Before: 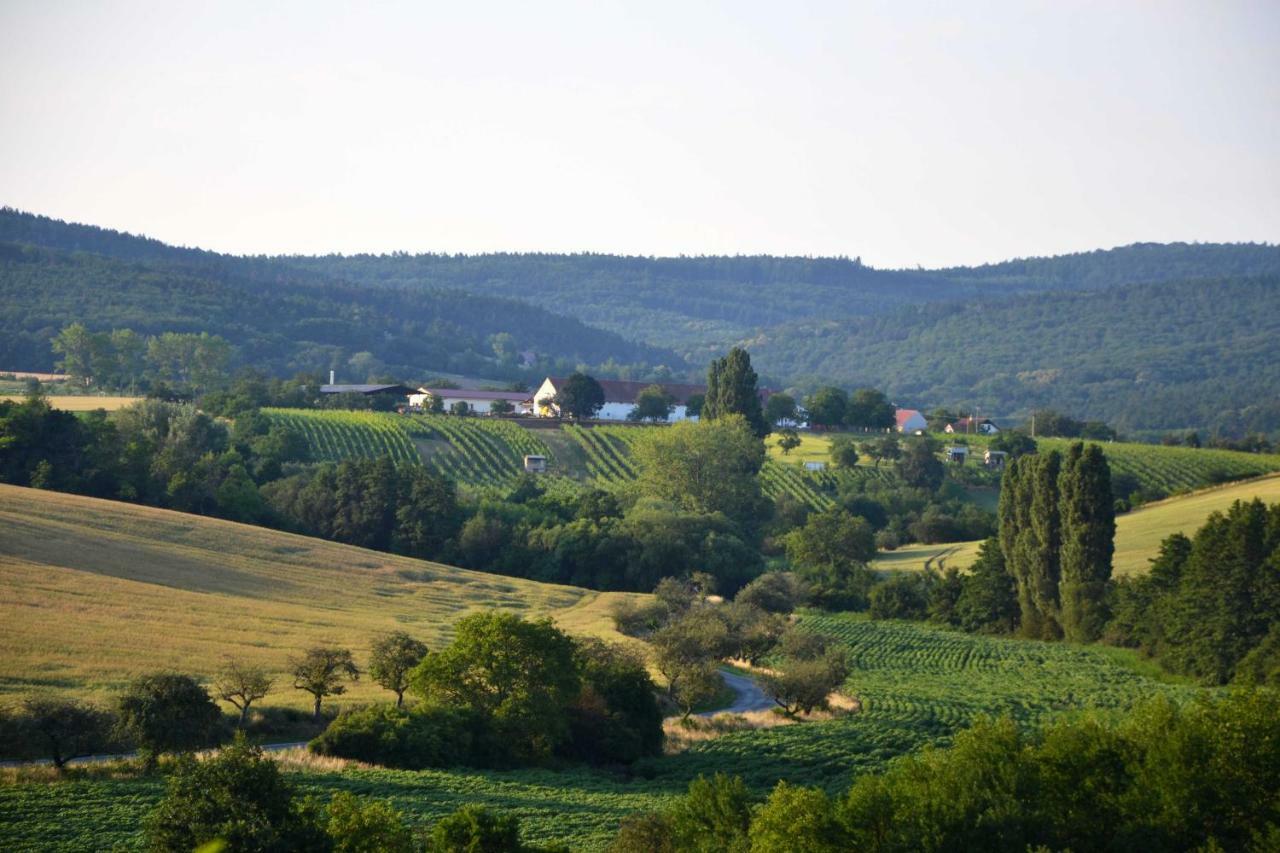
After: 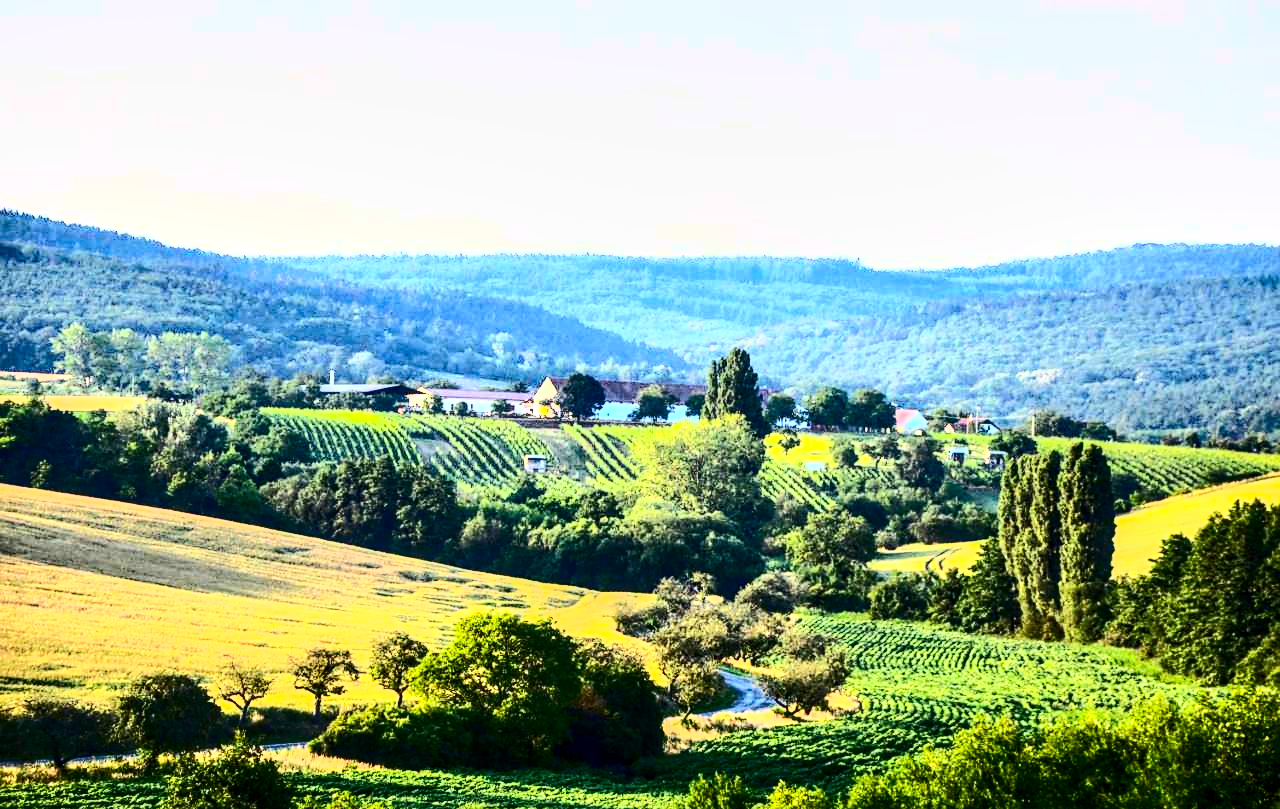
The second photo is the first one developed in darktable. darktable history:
contrast brightness saturation: contrast 0.998, brightness 1, saturation 0.996
crop and rotate: top 0.004%, bottom 5.136%
local contrast: highlights 59%, detail 145%
tone curve: curves: ch0 [(0, 0) (0.086, 0.006) (0.148, 0.021) (0.245, 0.105) (0.374, 0.401) (0.444, 0.631) (0.778, 0.915) (1, 1)], color space Lab, independent channels, preserve colors none
sharpen: radius 1.849, amount 0.4, threshold 1.293
shadows and highlights: shadows 43.48, white point adjustment -1.59, soften with gaussian
